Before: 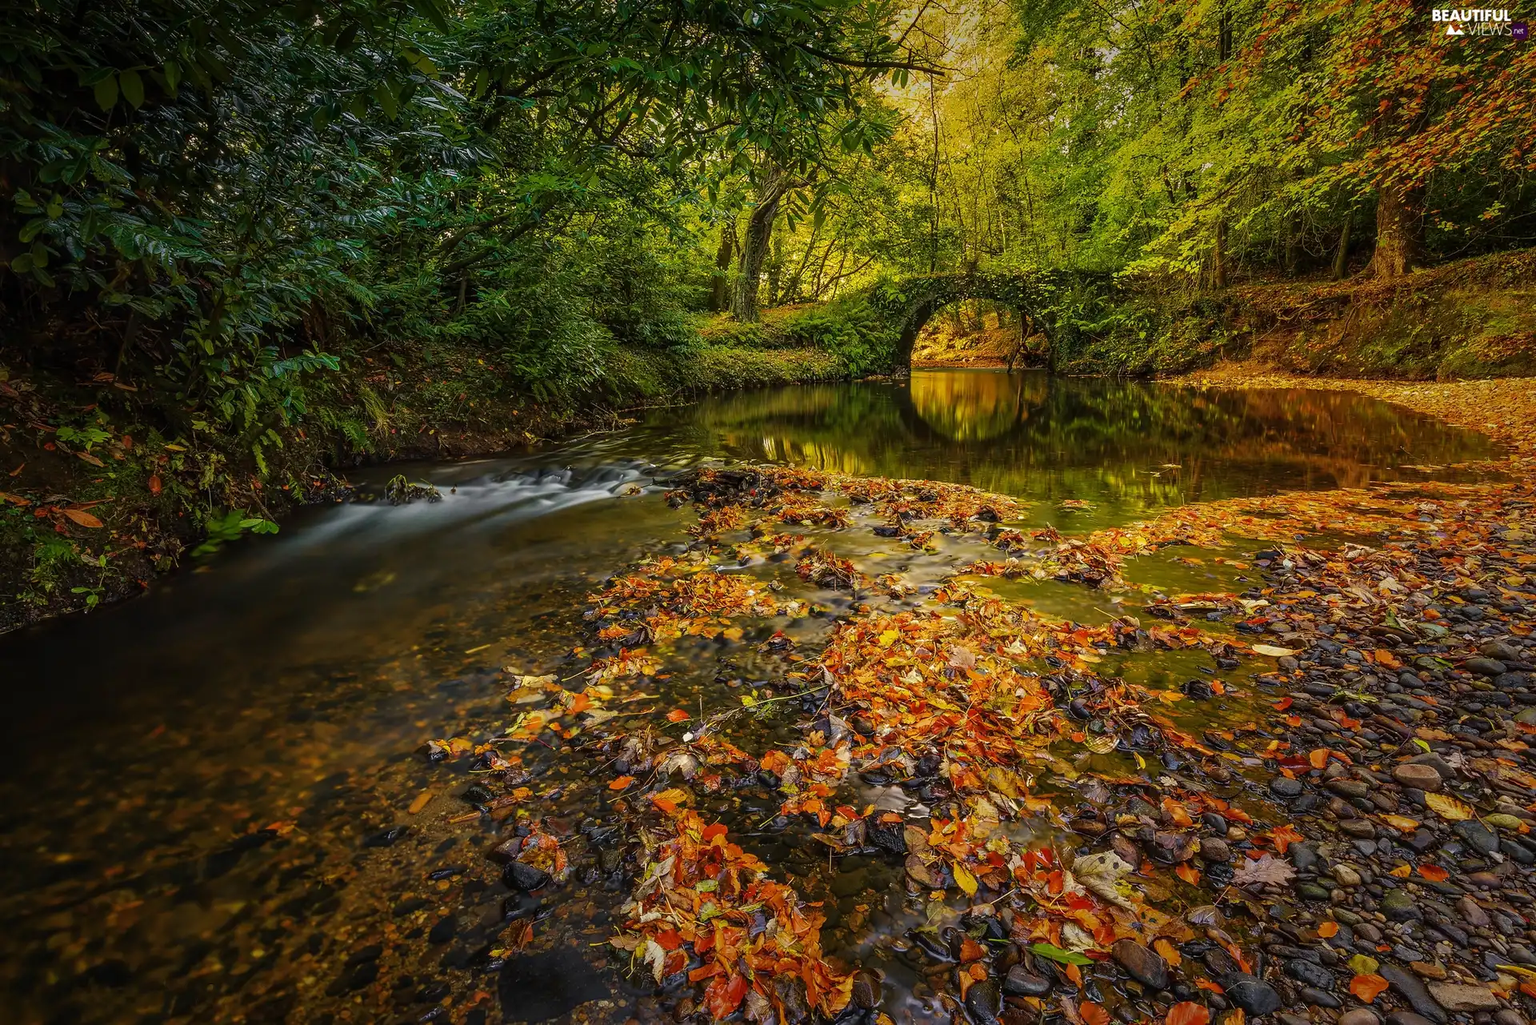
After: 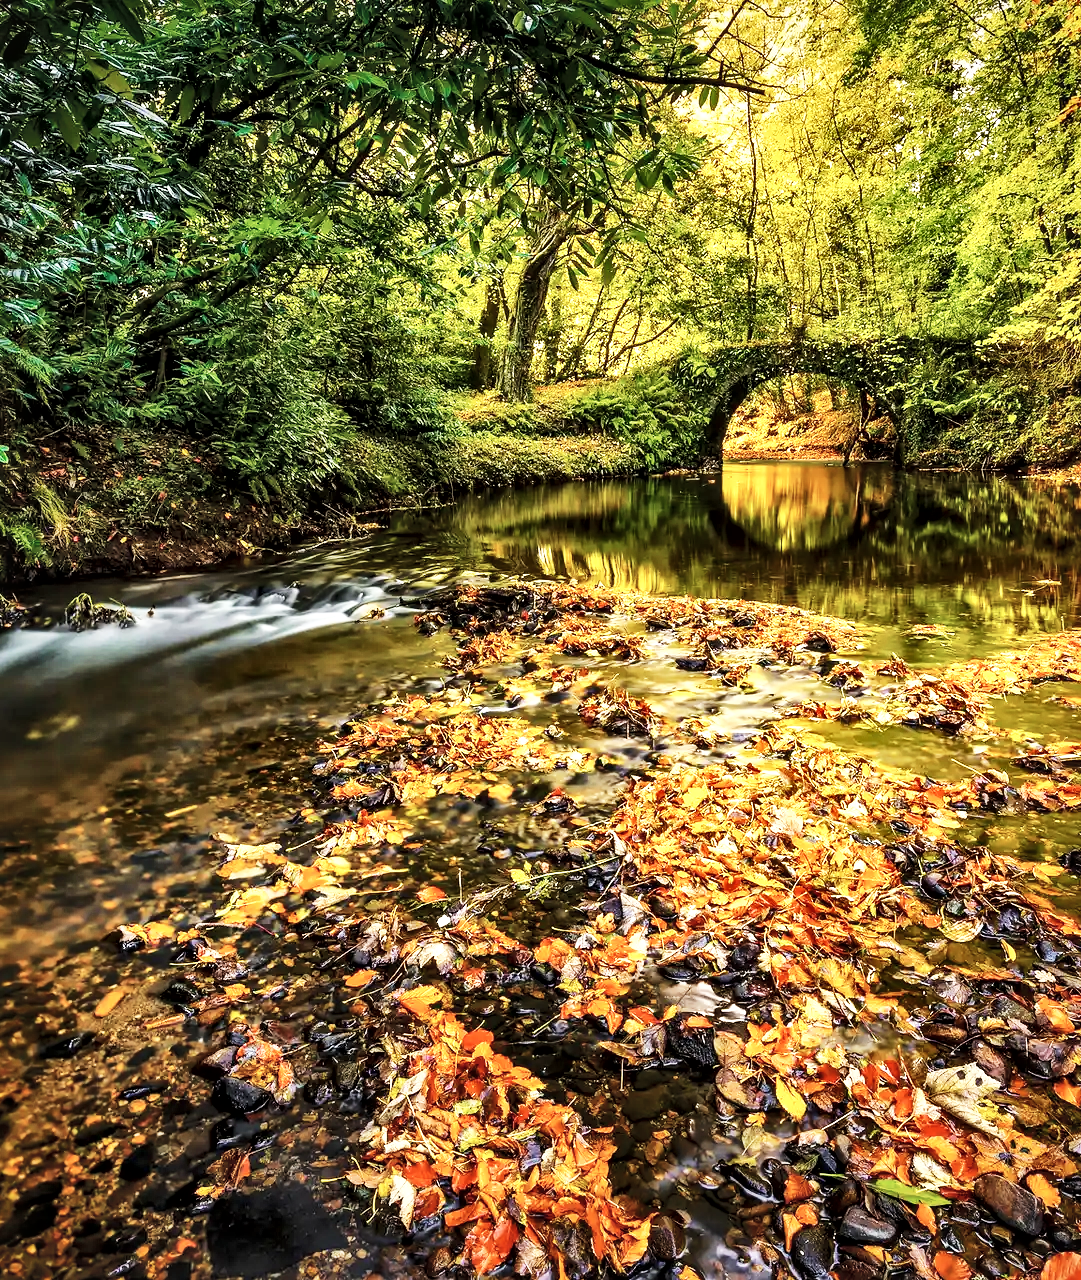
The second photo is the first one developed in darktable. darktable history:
exposure: compensate highlight preservation false
local contrast: mode bilateral grid, contrast 20, coarseness 51, detail 173%, midtone range 0.2
tone curve: curves: ch0 [(0, 0) (0.003, 0.024) (0.011, 0.029) (0.025, 0.044) (0.044, 0.072) (0.069, 0.104) (0.1, 0.131) (0.136, 0.159) (0.177, 0.191) (0.224, 0.245) (0.277, 0.298) (0.335, 0.354) (0.399, 0.428) (0.468, 0.503) (0.543, 0.596) (0.623, 0.684) (0.709, 0.781) (0.801, 0.843) (0.898, 0.946) (1, 1)], color space Lab, independent channels
crop: left 21.674%, right 22.002%, bottom 0.002%
contrast brightness saturation: contrast 0.057, brightness -0.013, saturation -0.241
shadows and highlights: low approximation 0.01, soften with gaussian
base curve: curves: ch0 [(0, 0) (0.007, 0.004) (0.027, 0.03) (0.046, 0.07) (0.207, 0.54) (0.442, 0.872) (0.673, 0.972) (1, 1)], preserve colors none
